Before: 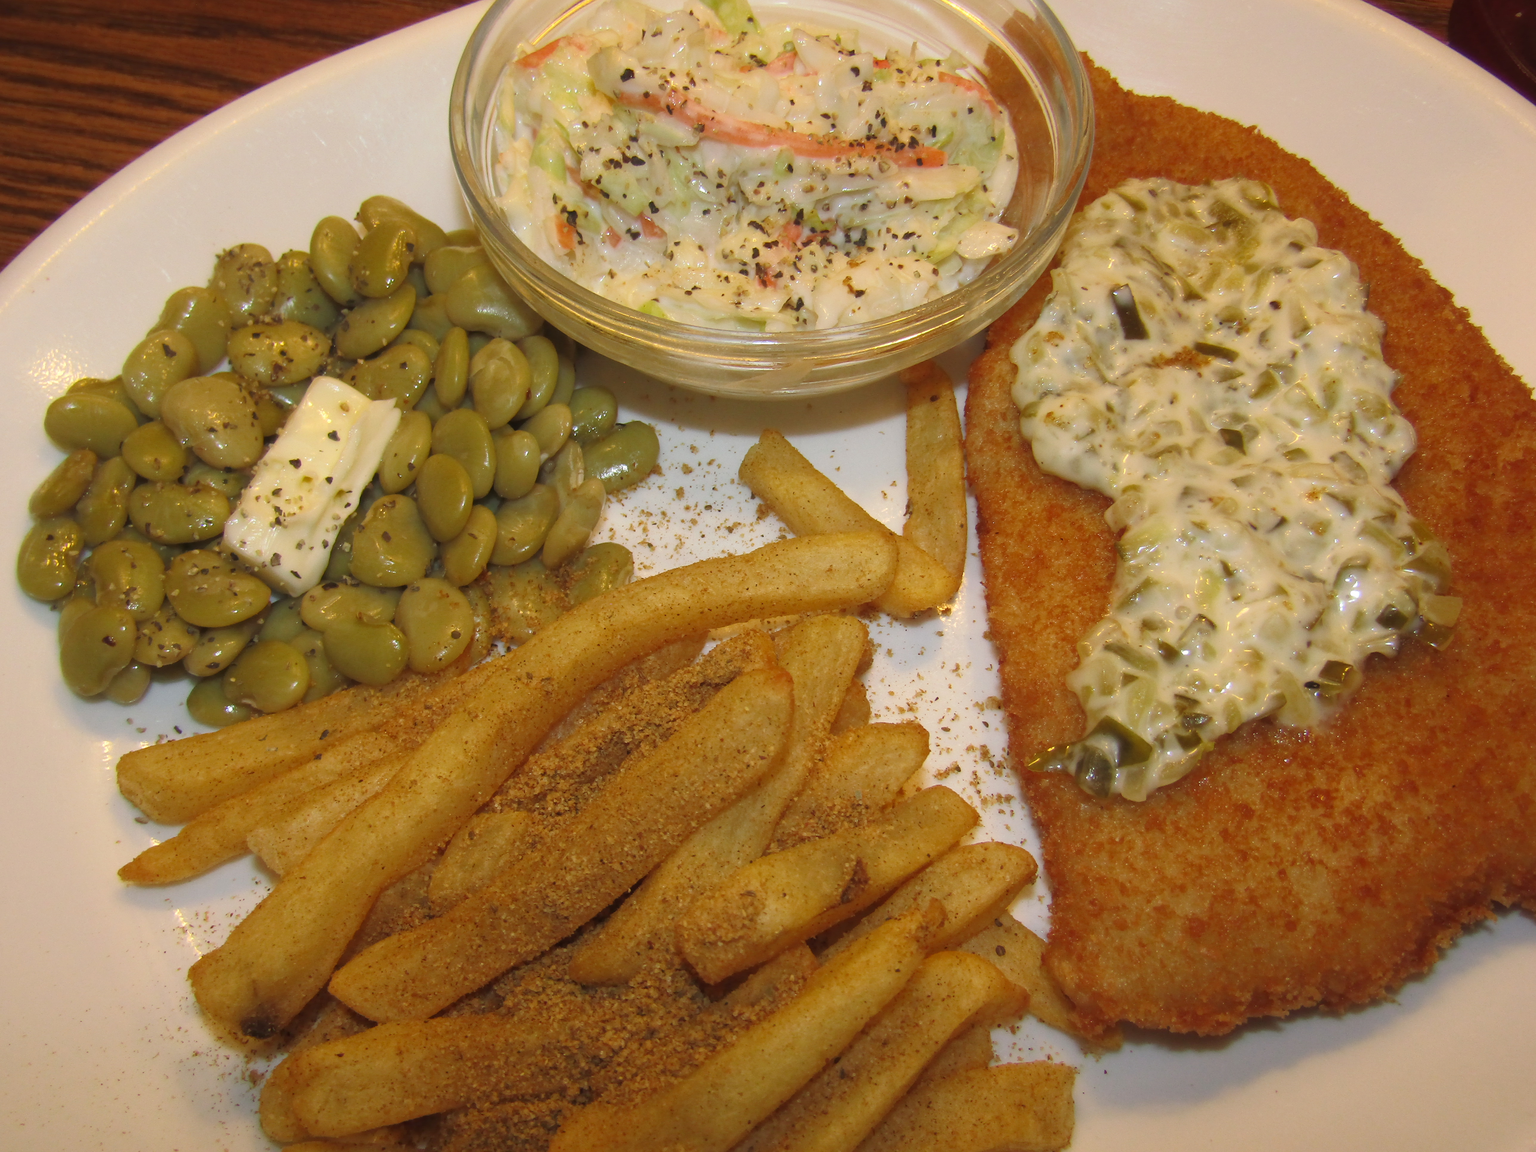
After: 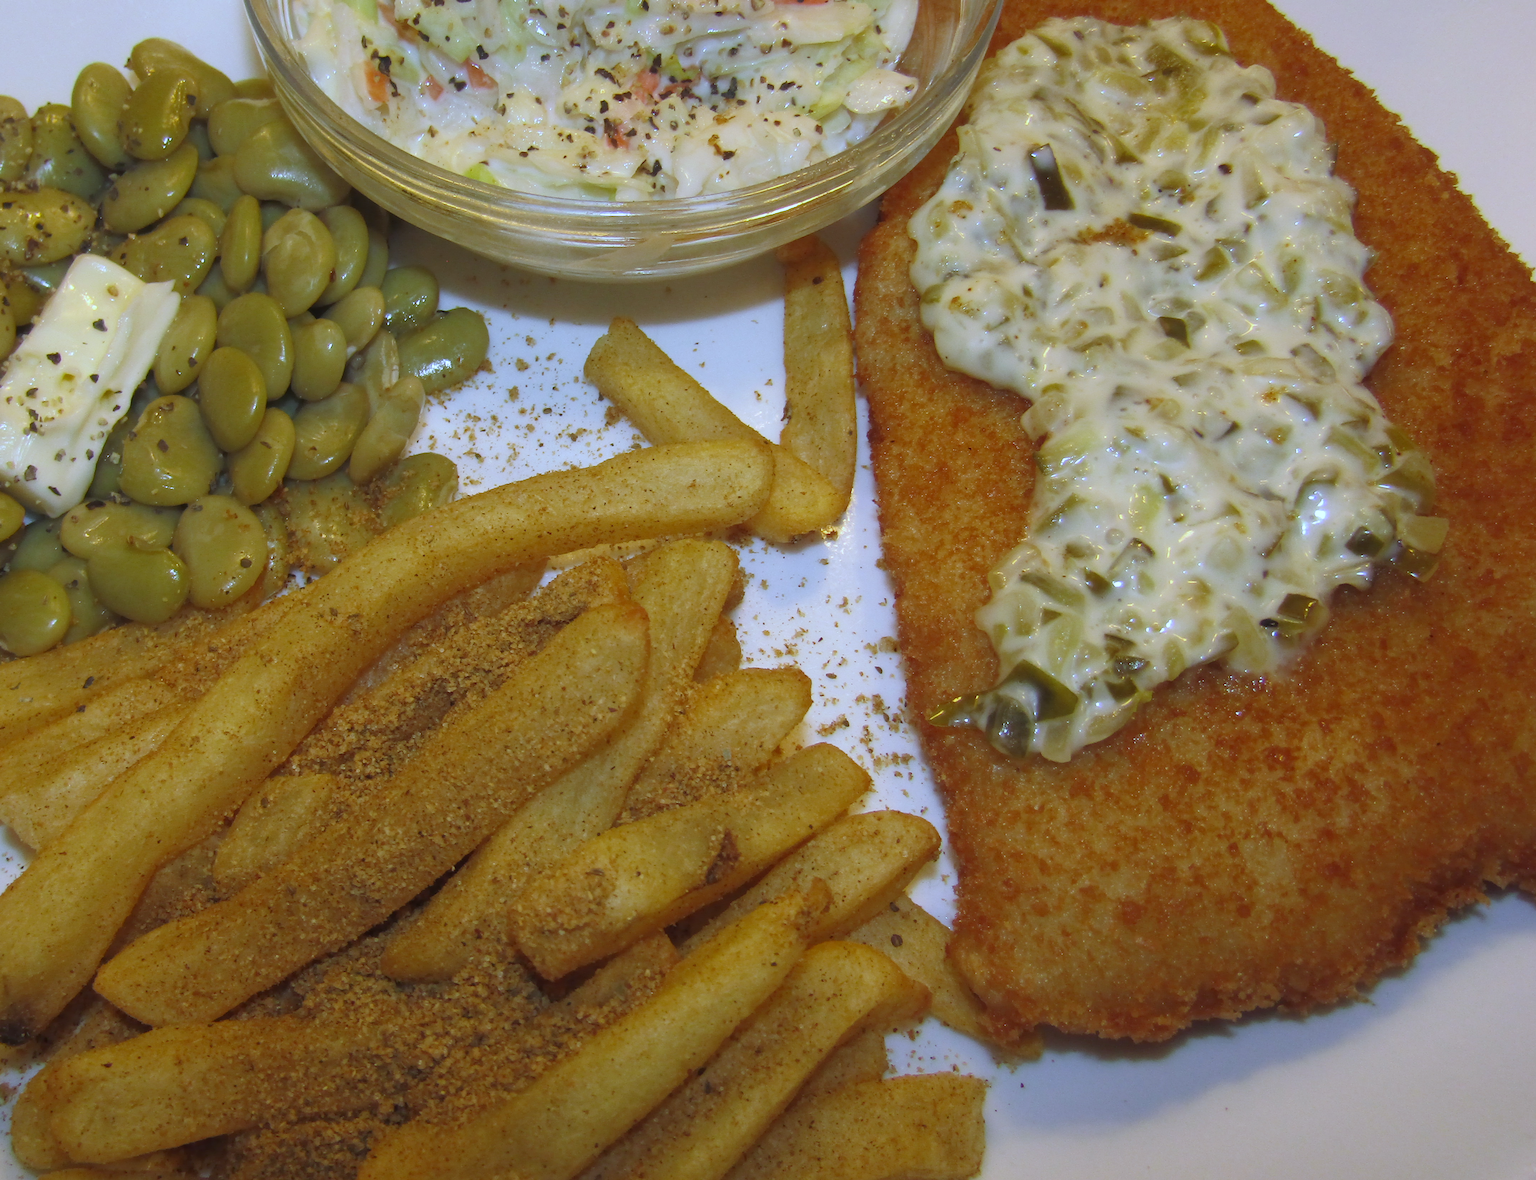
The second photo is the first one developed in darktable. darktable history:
white balance: red 0.871, blue 1.249
crop: left 16.315%, top 14.246%
